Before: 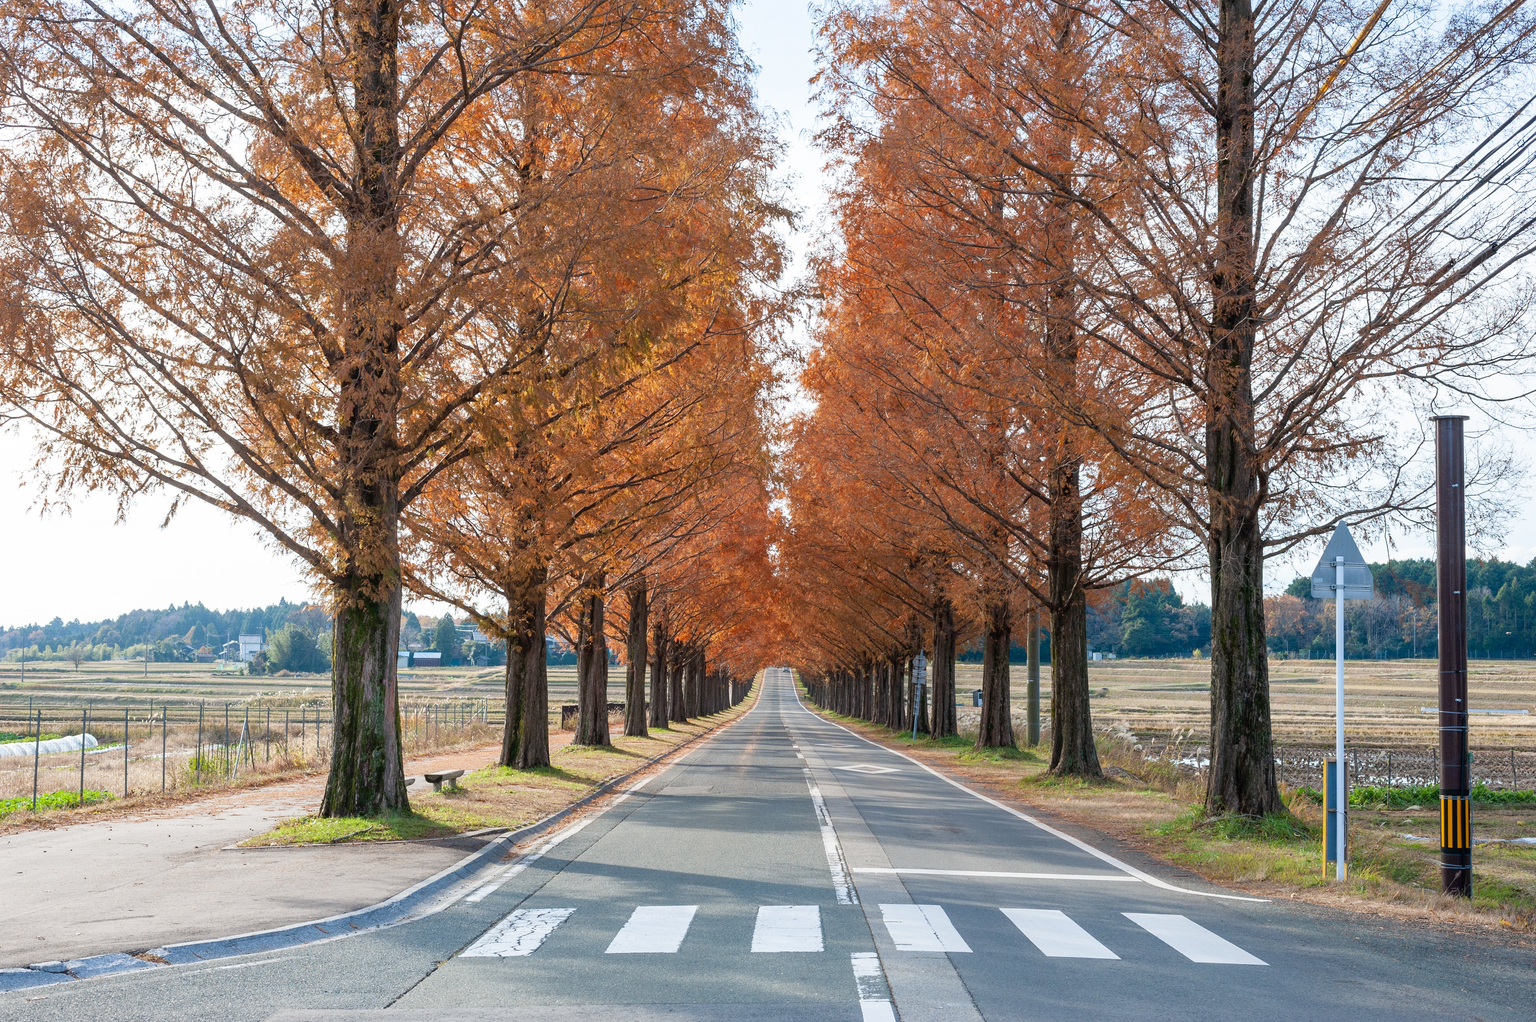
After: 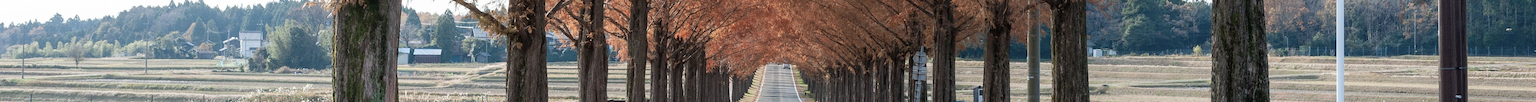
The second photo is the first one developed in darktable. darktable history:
color balance: input saturation 100.43%, contrast fulcrum 14.22%, output saturation 70.41%
crop and rotate: top 59.084%, bottom 30.916%
